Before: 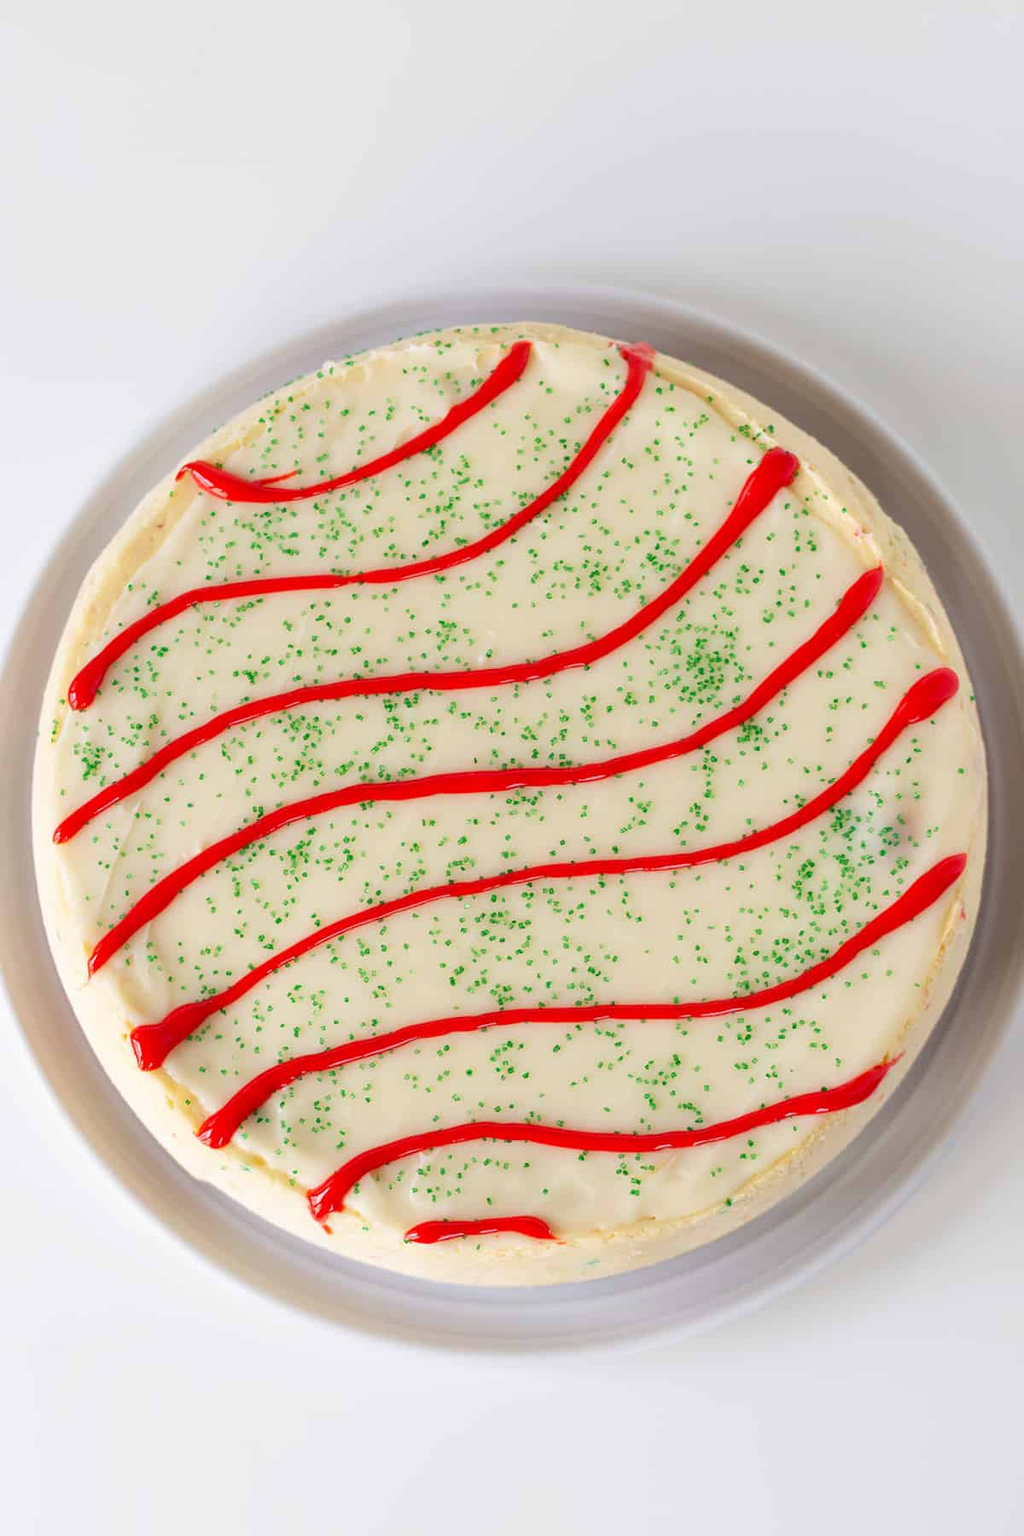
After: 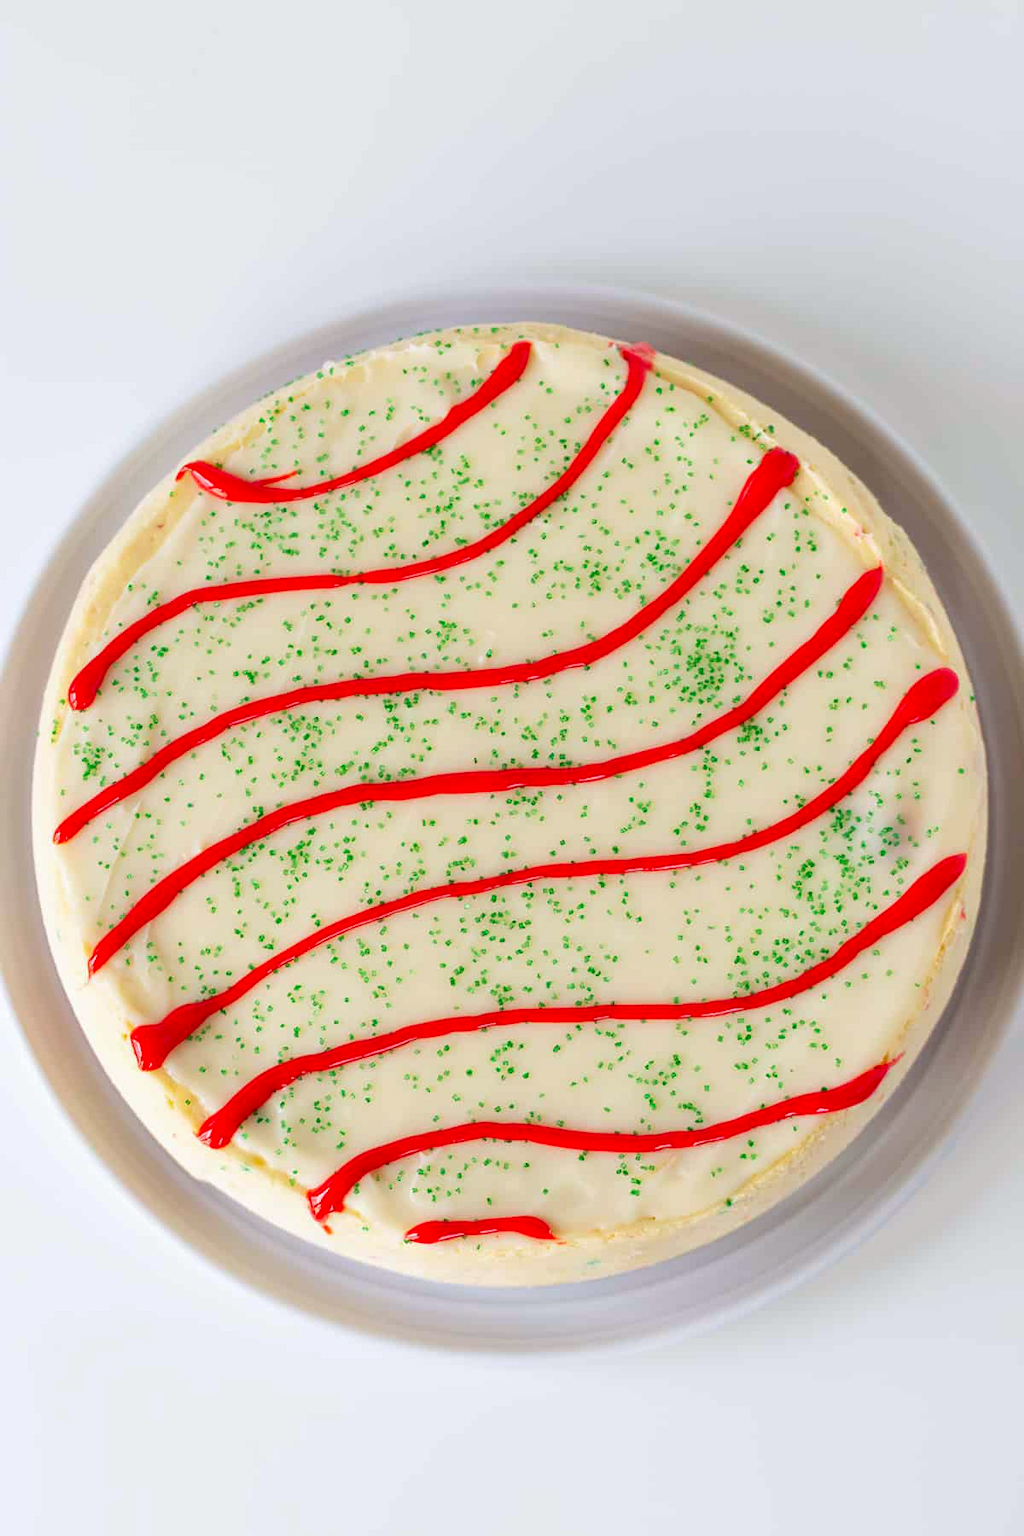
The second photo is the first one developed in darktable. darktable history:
contrast brightness saturation: contrast 0.04, saturation 0.16
white balance: red 0.986, blue 1.01
tone equalizer: on, module defaults
